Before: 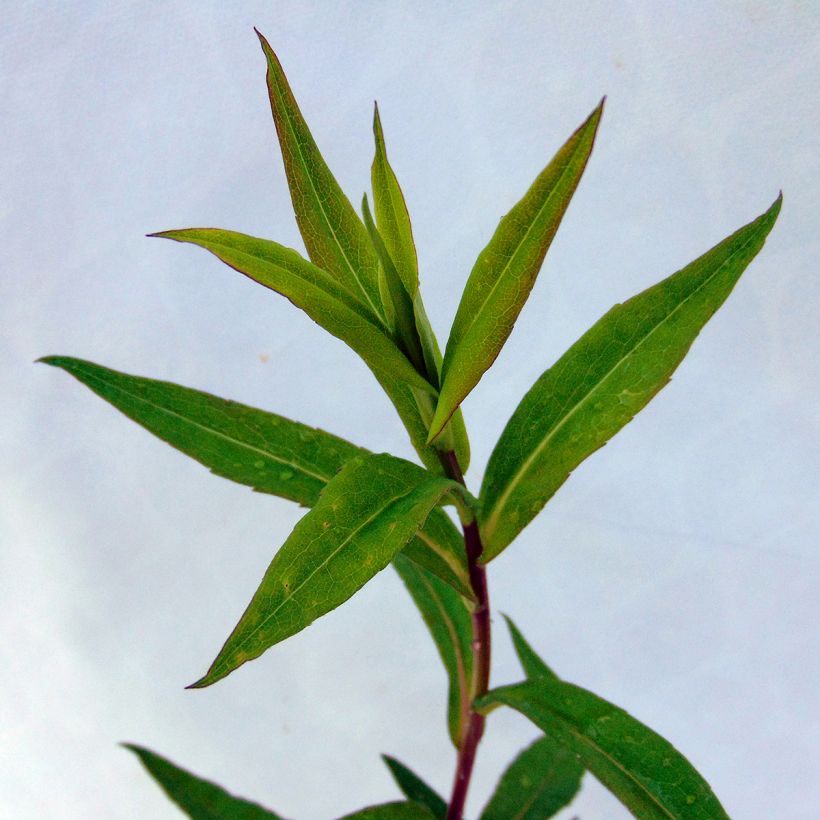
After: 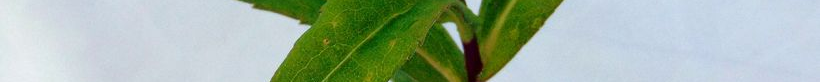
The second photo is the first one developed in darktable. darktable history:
crop and rotate: top 59.084%, bottom 30.916%
tone equalizer: on, module defaults
